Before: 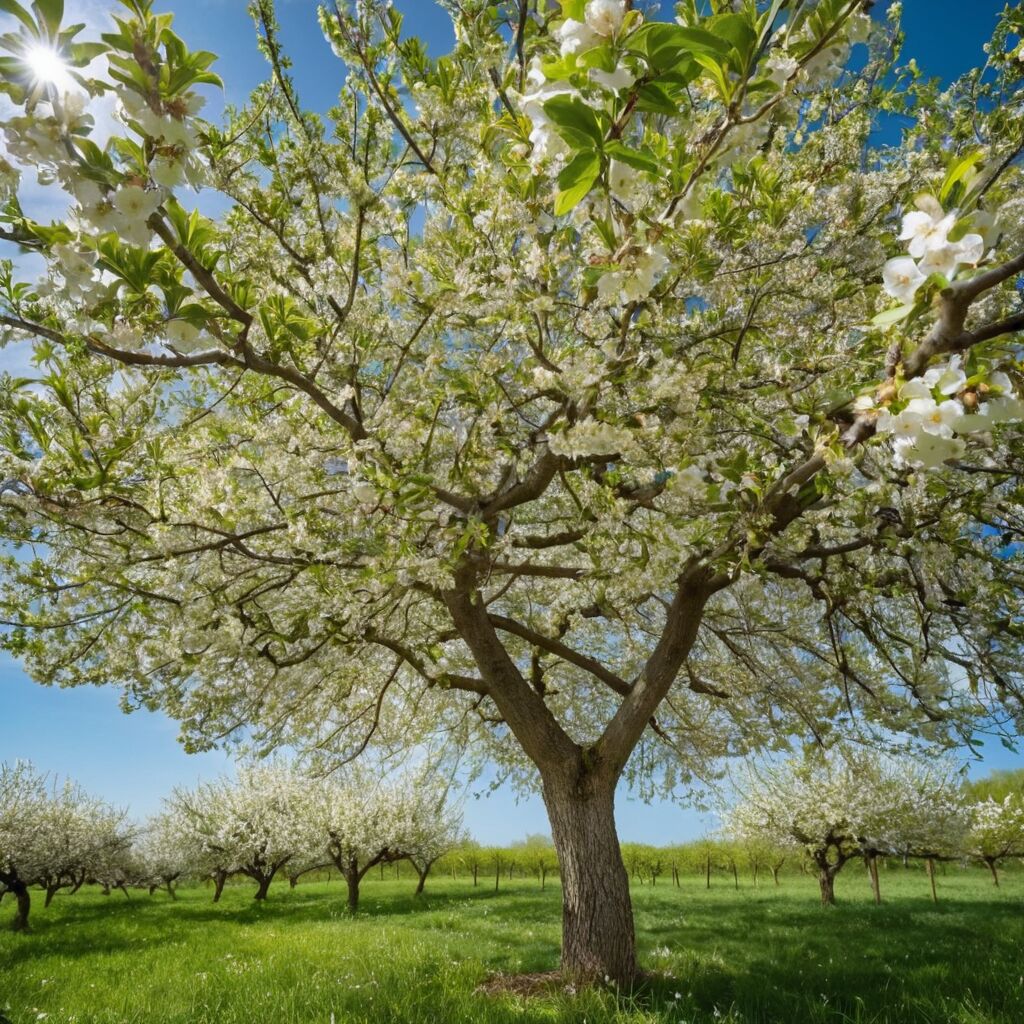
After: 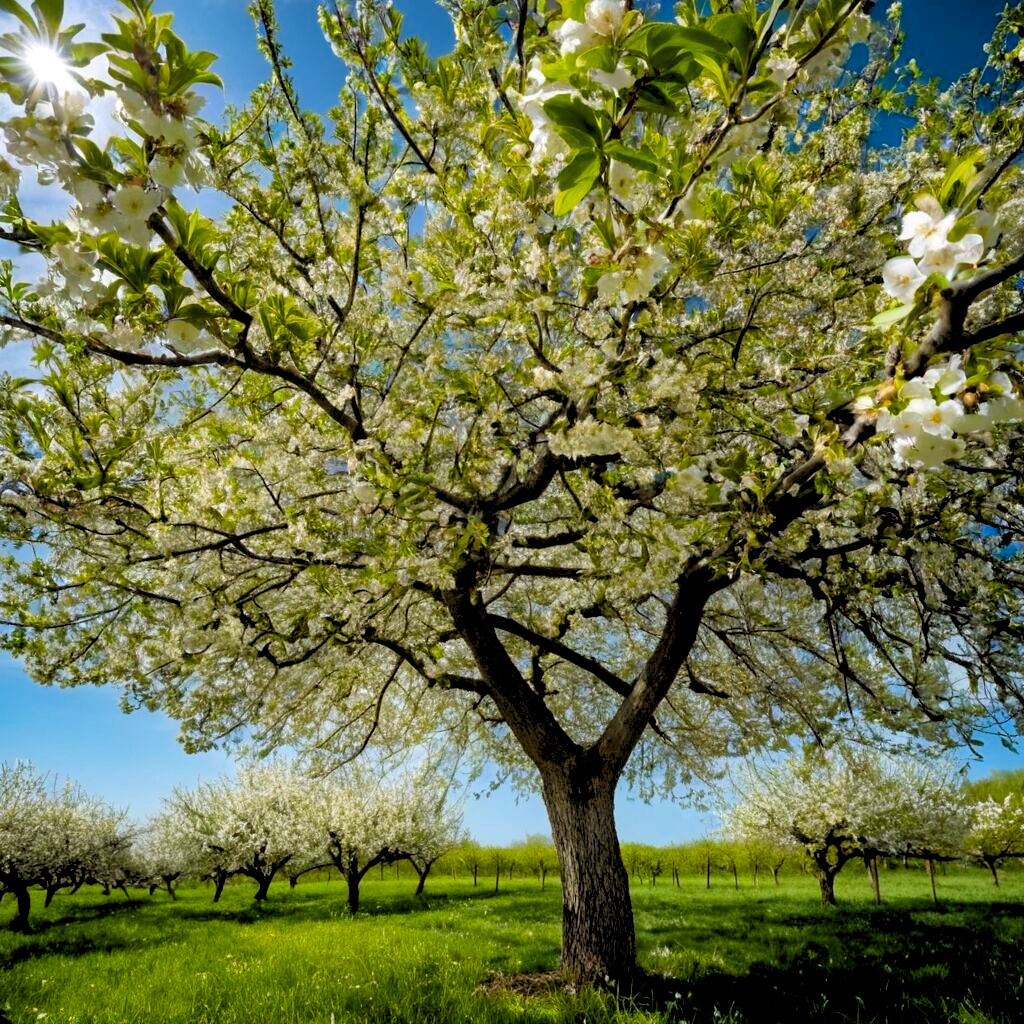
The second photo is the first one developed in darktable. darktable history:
color balance rgb: perceptual saturation grading › global saturation 25%, global vibrance 20%
rgb levels: levels [[0.034, 0.472, 0.904], [0, 0.5, 1], [0, 0.5, 1]]
